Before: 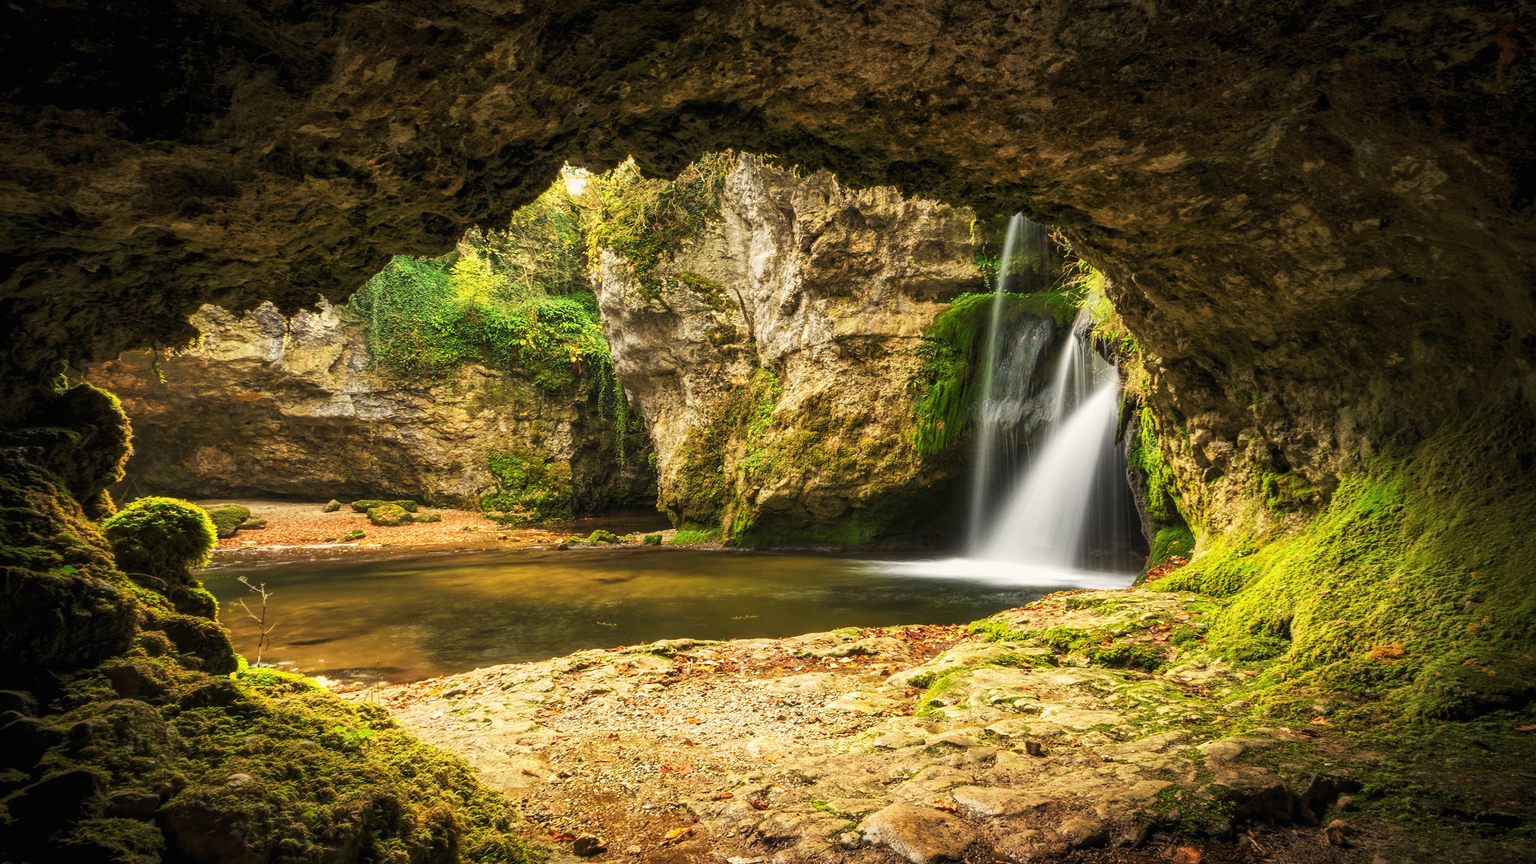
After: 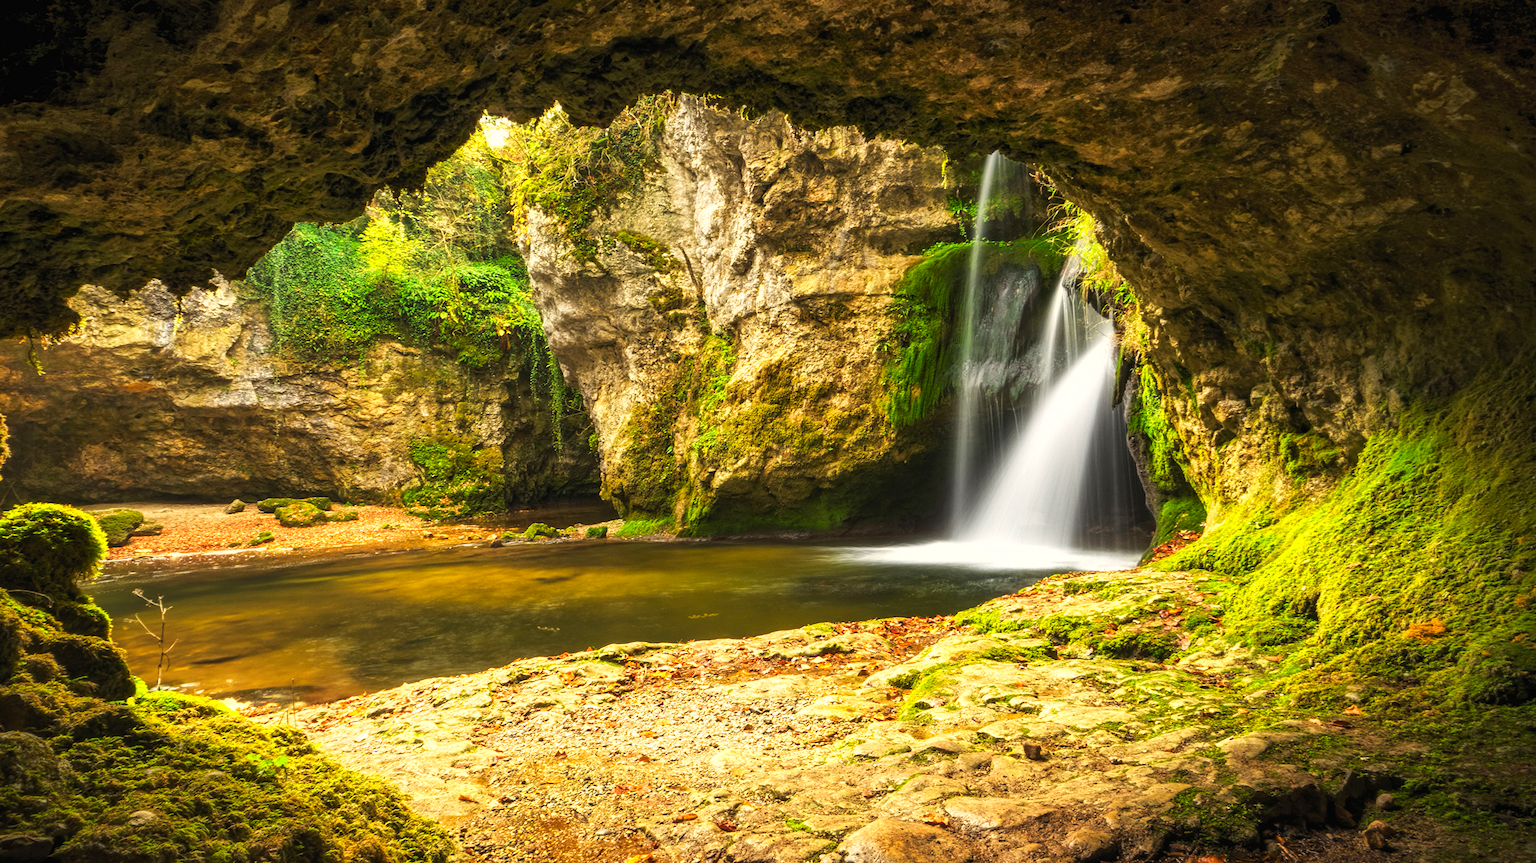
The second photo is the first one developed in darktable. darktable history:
crop and rotate: angle 1.96°, left 5.673%, top 5.673%
contrast brightness saturation: saturation 0.18
exposure: exposure 0.3 EV, compensate highlight preservation false
fill light: on, module defaults
tone equalizer: on, module defaults
